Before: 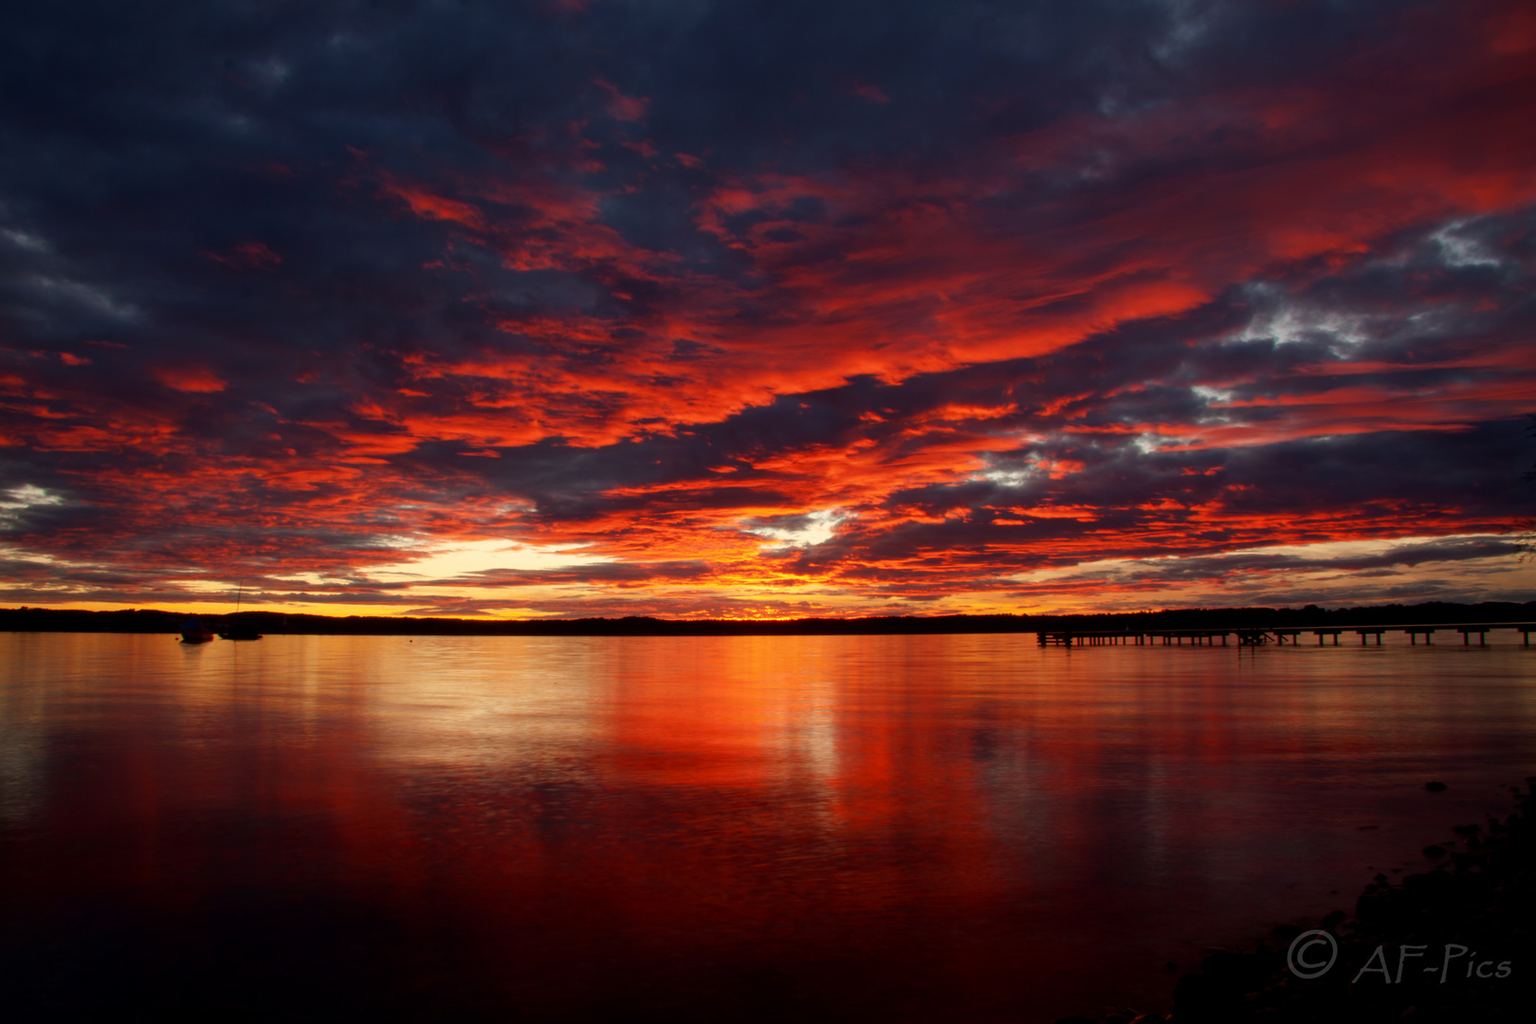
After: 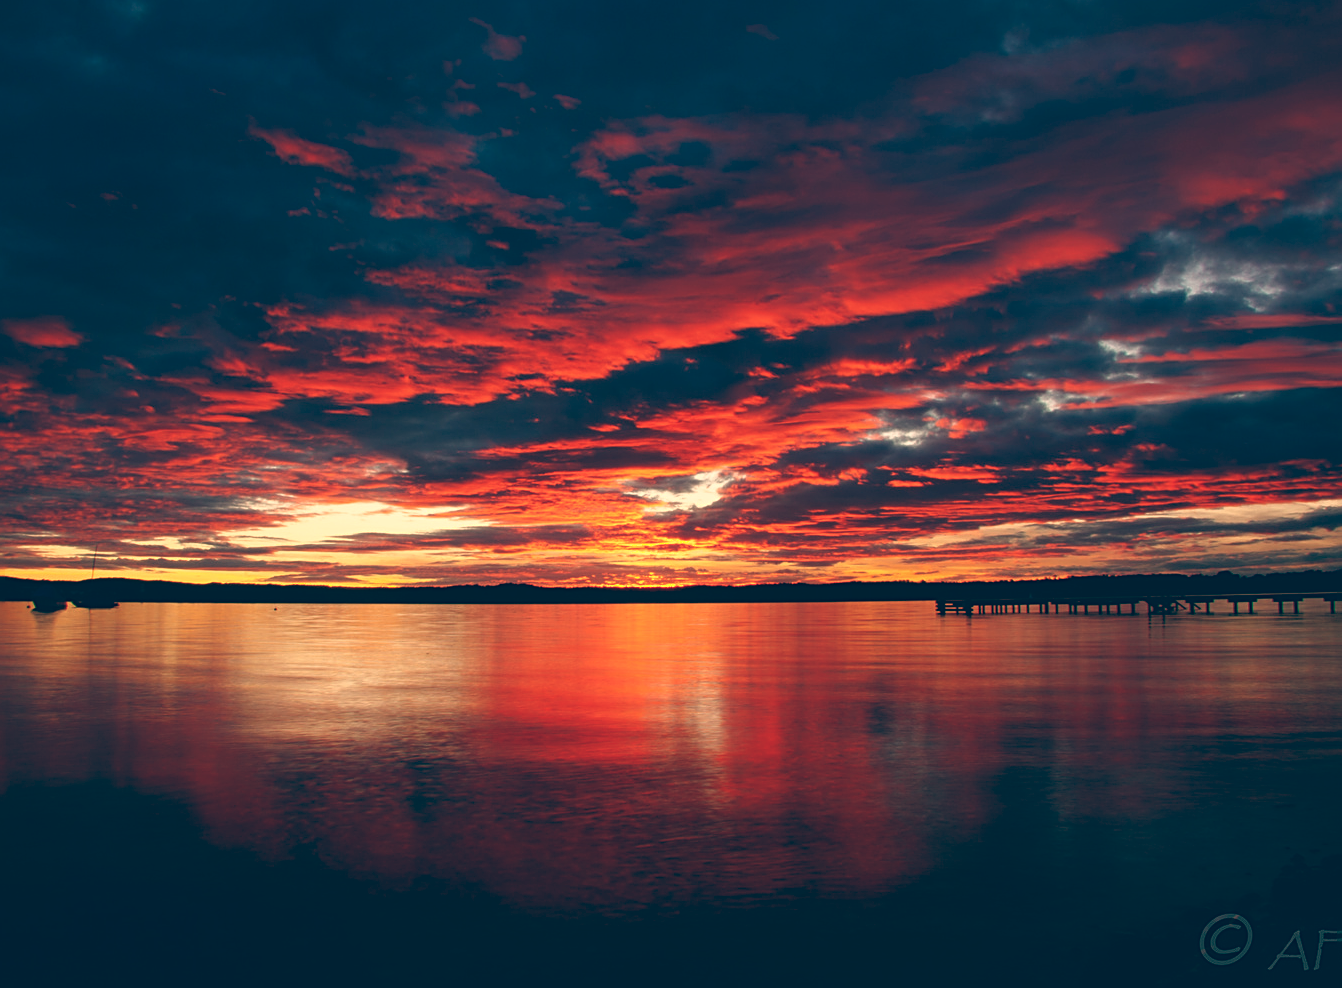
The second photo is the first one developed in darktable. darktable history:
sharpen: on, module defaults
shadows and highlights: shadows 0, highlights 40
crop: left 9.807%, top 6.259%, right 7.334%, bottom 2.177%
color balance: lift [1.006, 0.985, 1.002, 1.015], gamma [1, 0.953, 1.008, 1.047], gain [1.076, 1.13, 1.004, 0.87]
